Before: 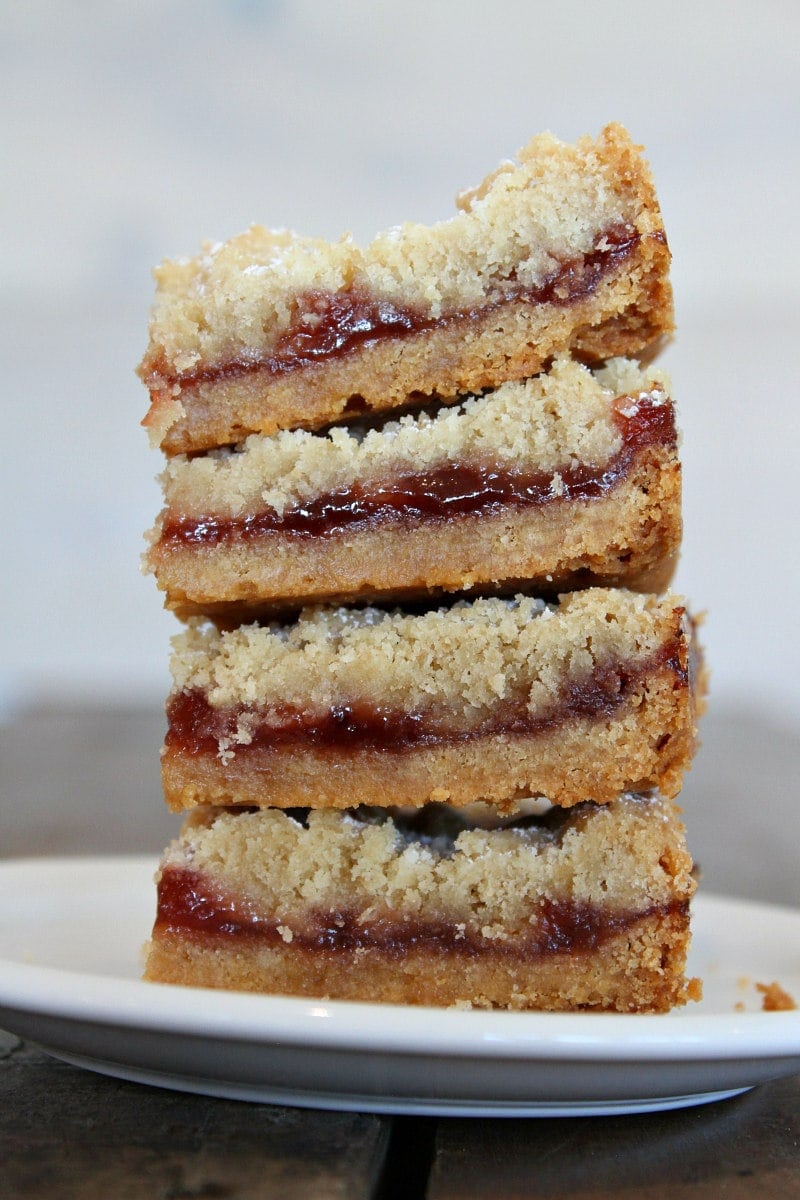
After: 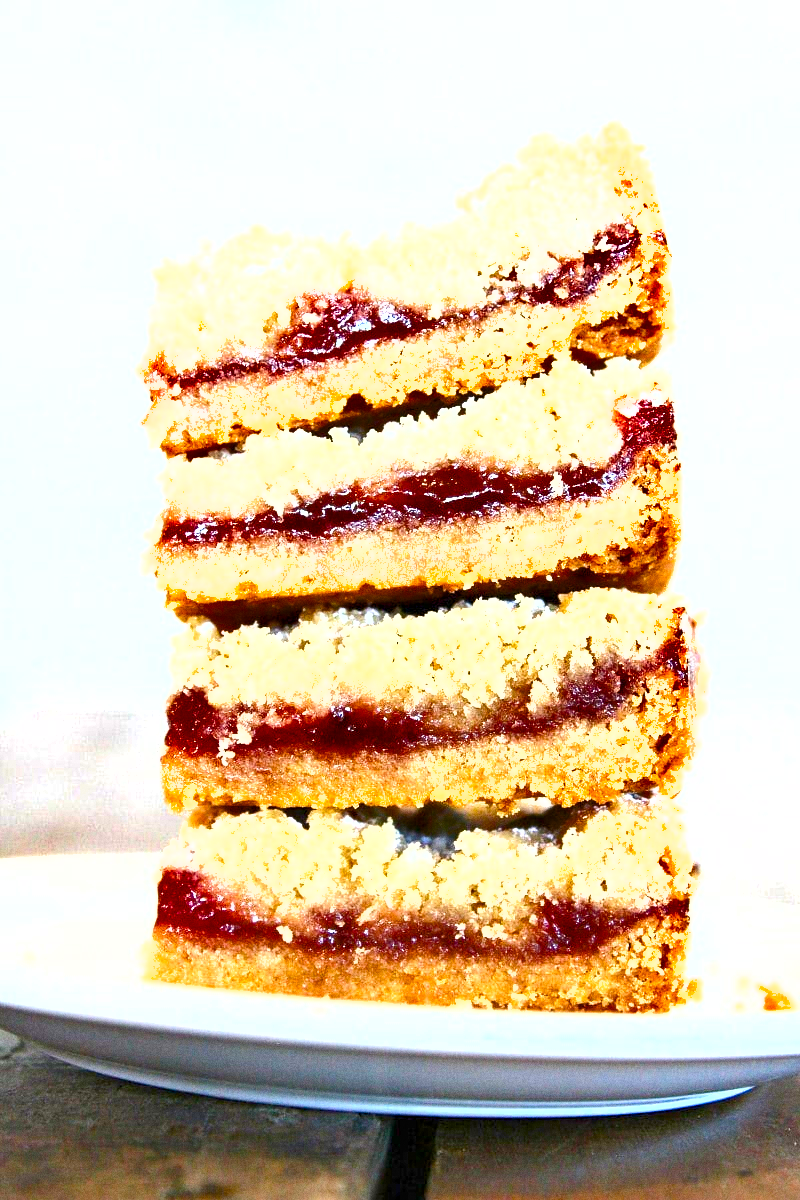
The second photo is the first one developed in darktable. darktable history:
grain: on, module defaults
color balance rgb: perceptual saturation grading › global saturation 20%, perceptual saturation grading › highlights -25%, perceptual saturation grading › shadows 50.52%, global vibrance 40.24%
shadows and highlights: low approximation 0.01, soften with gaussian
exposure: exposure 2 EV, compensate highlight preservation false
